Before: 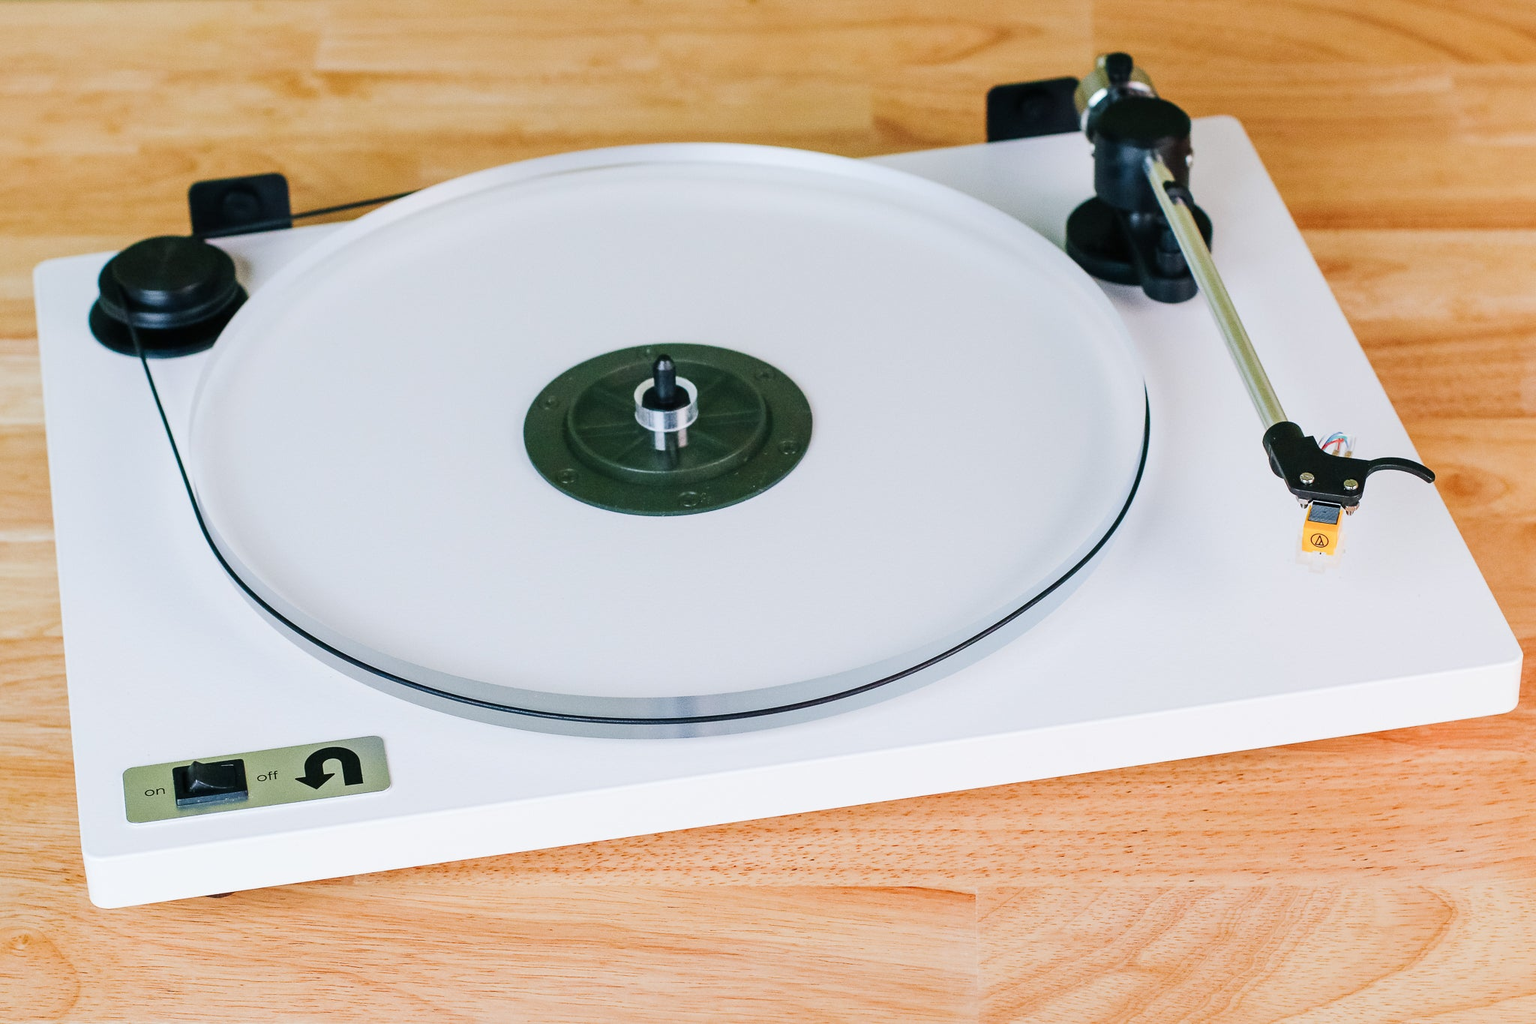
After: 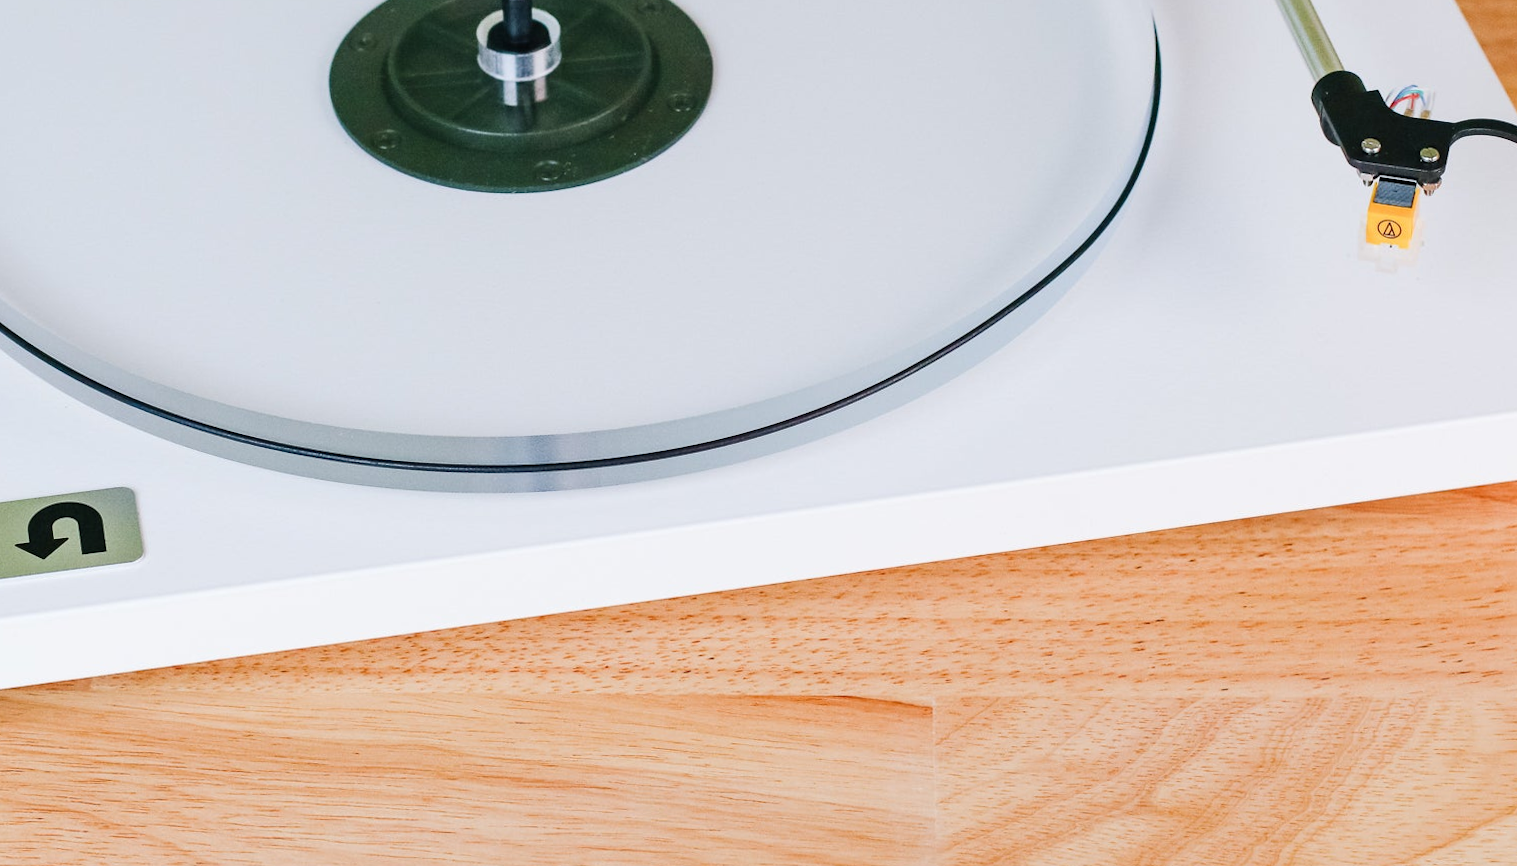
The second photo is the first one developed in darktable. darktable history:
crop and rotate: left 17.299%, top 35.115%, right 7.015%, bottom 1.024%
rotate and perspective: rotation 0.226°, lens shift (vertical) -0.042, crop left 0.023, crop right 0.982, crop top 0.006, crop bottom 0.994
